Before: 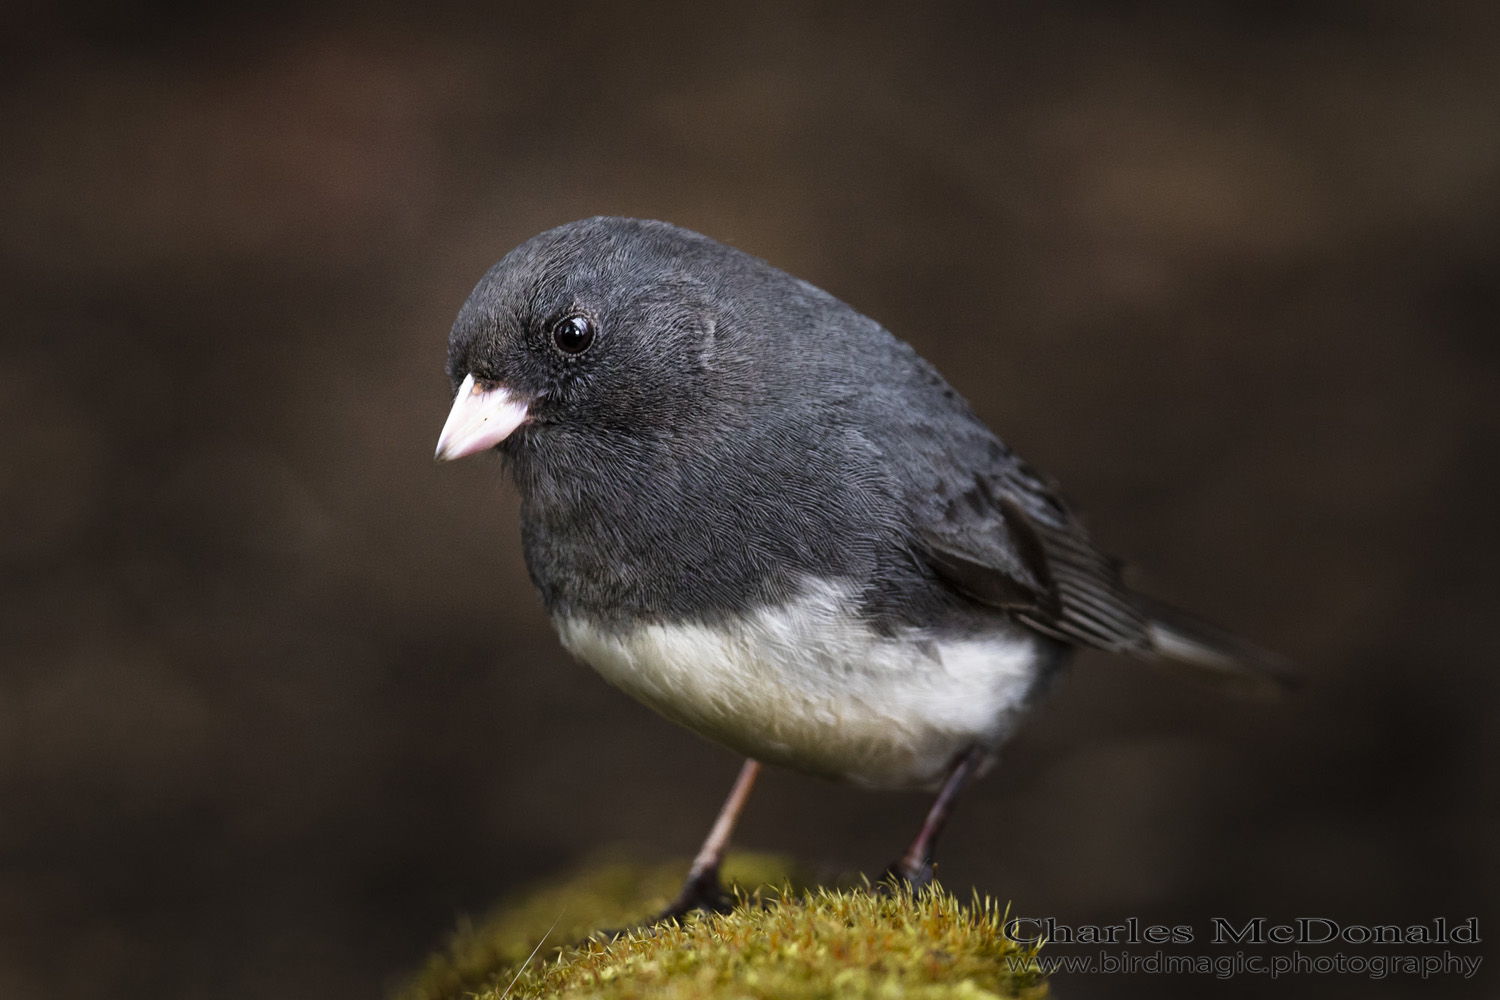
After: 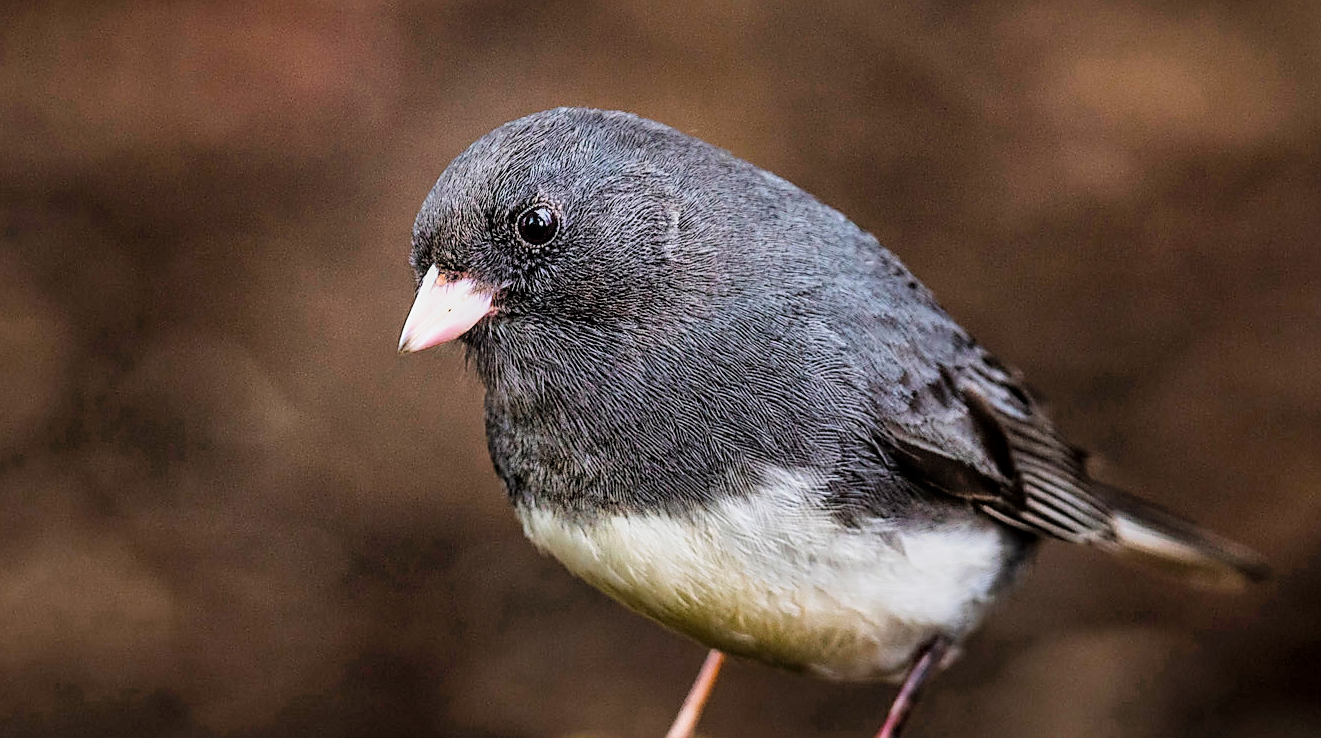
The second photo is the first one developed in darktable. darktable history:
local contrast: on, module defaults
crop and rotate: left 2.414%, top 10.997%, right 9.462%, bottom 15.111%
exposure: black level correction 0, exposure 0.891 EV, compensate exposure bias true, compensate highlight preservation false
filmic rgb: black relative exposure -7.65 EV, white relative exposure 4.56 EV, hardness 3.61
sharpen: radius 1.394, amount 1.265, threshold 0.8
color balance rgb: shadows lift › chroma 1.016%, shadows lift › hue 29.74°, perceptual saturation grading › global saturation 25.442%
shadows and highlights: soften with gaussian
